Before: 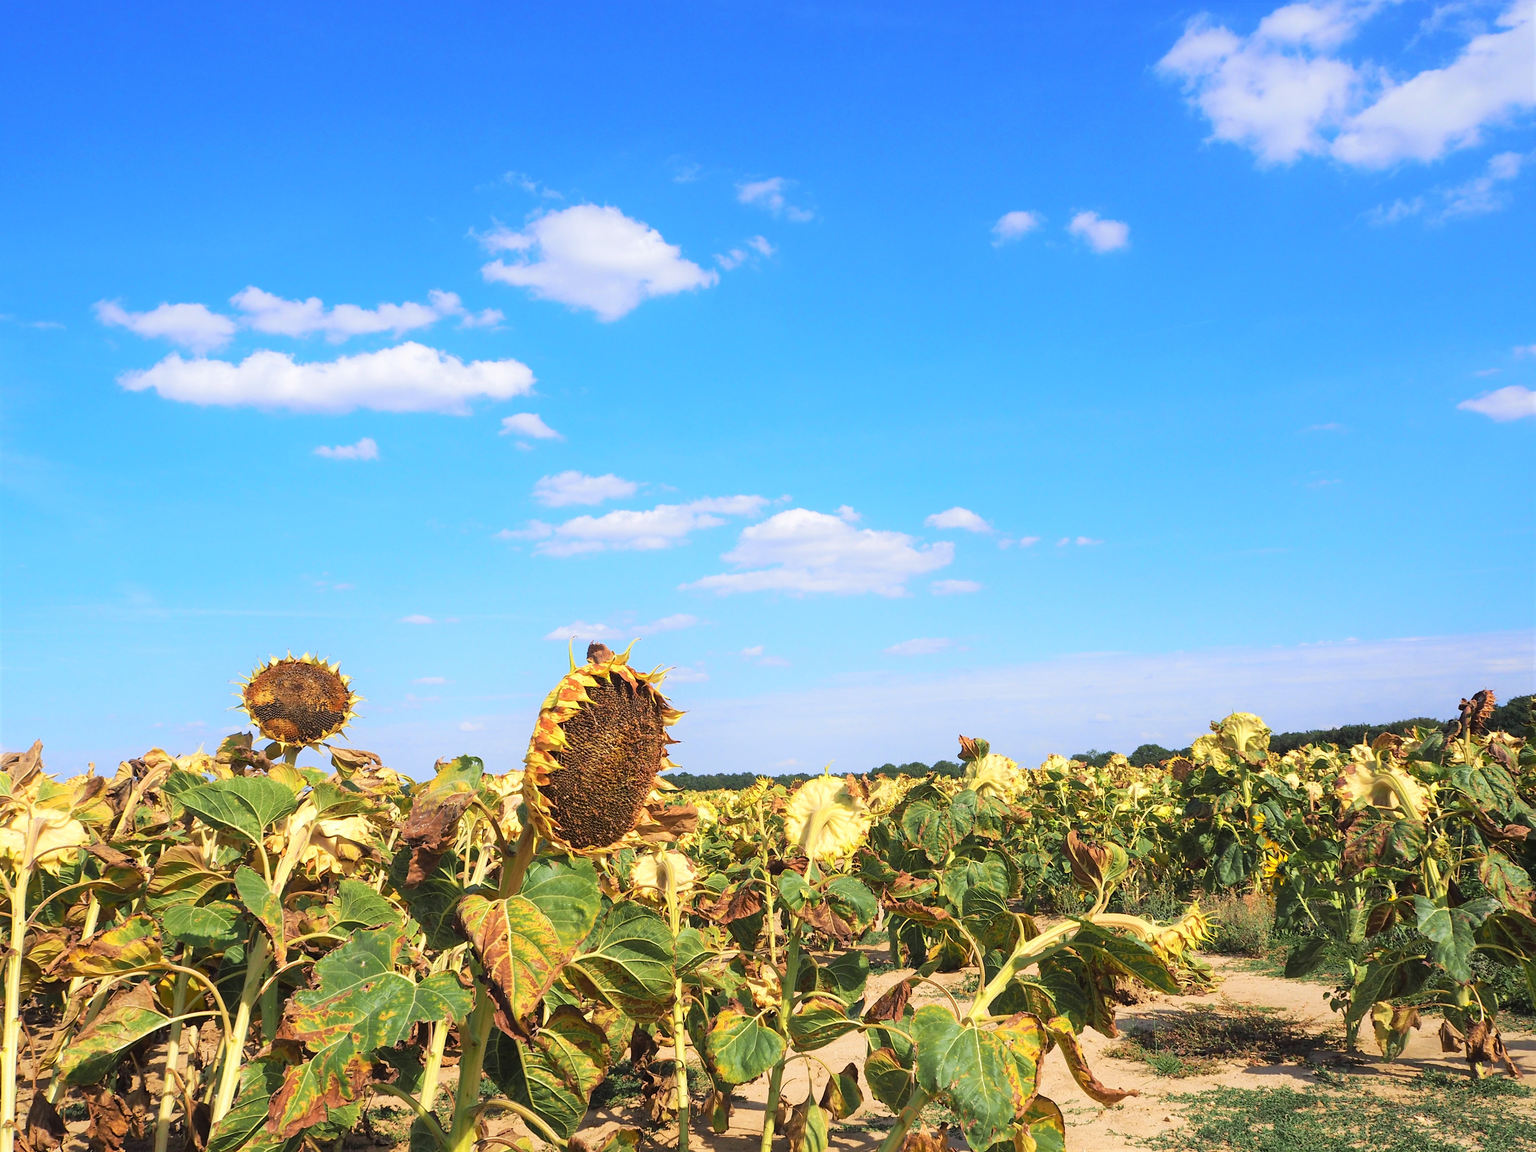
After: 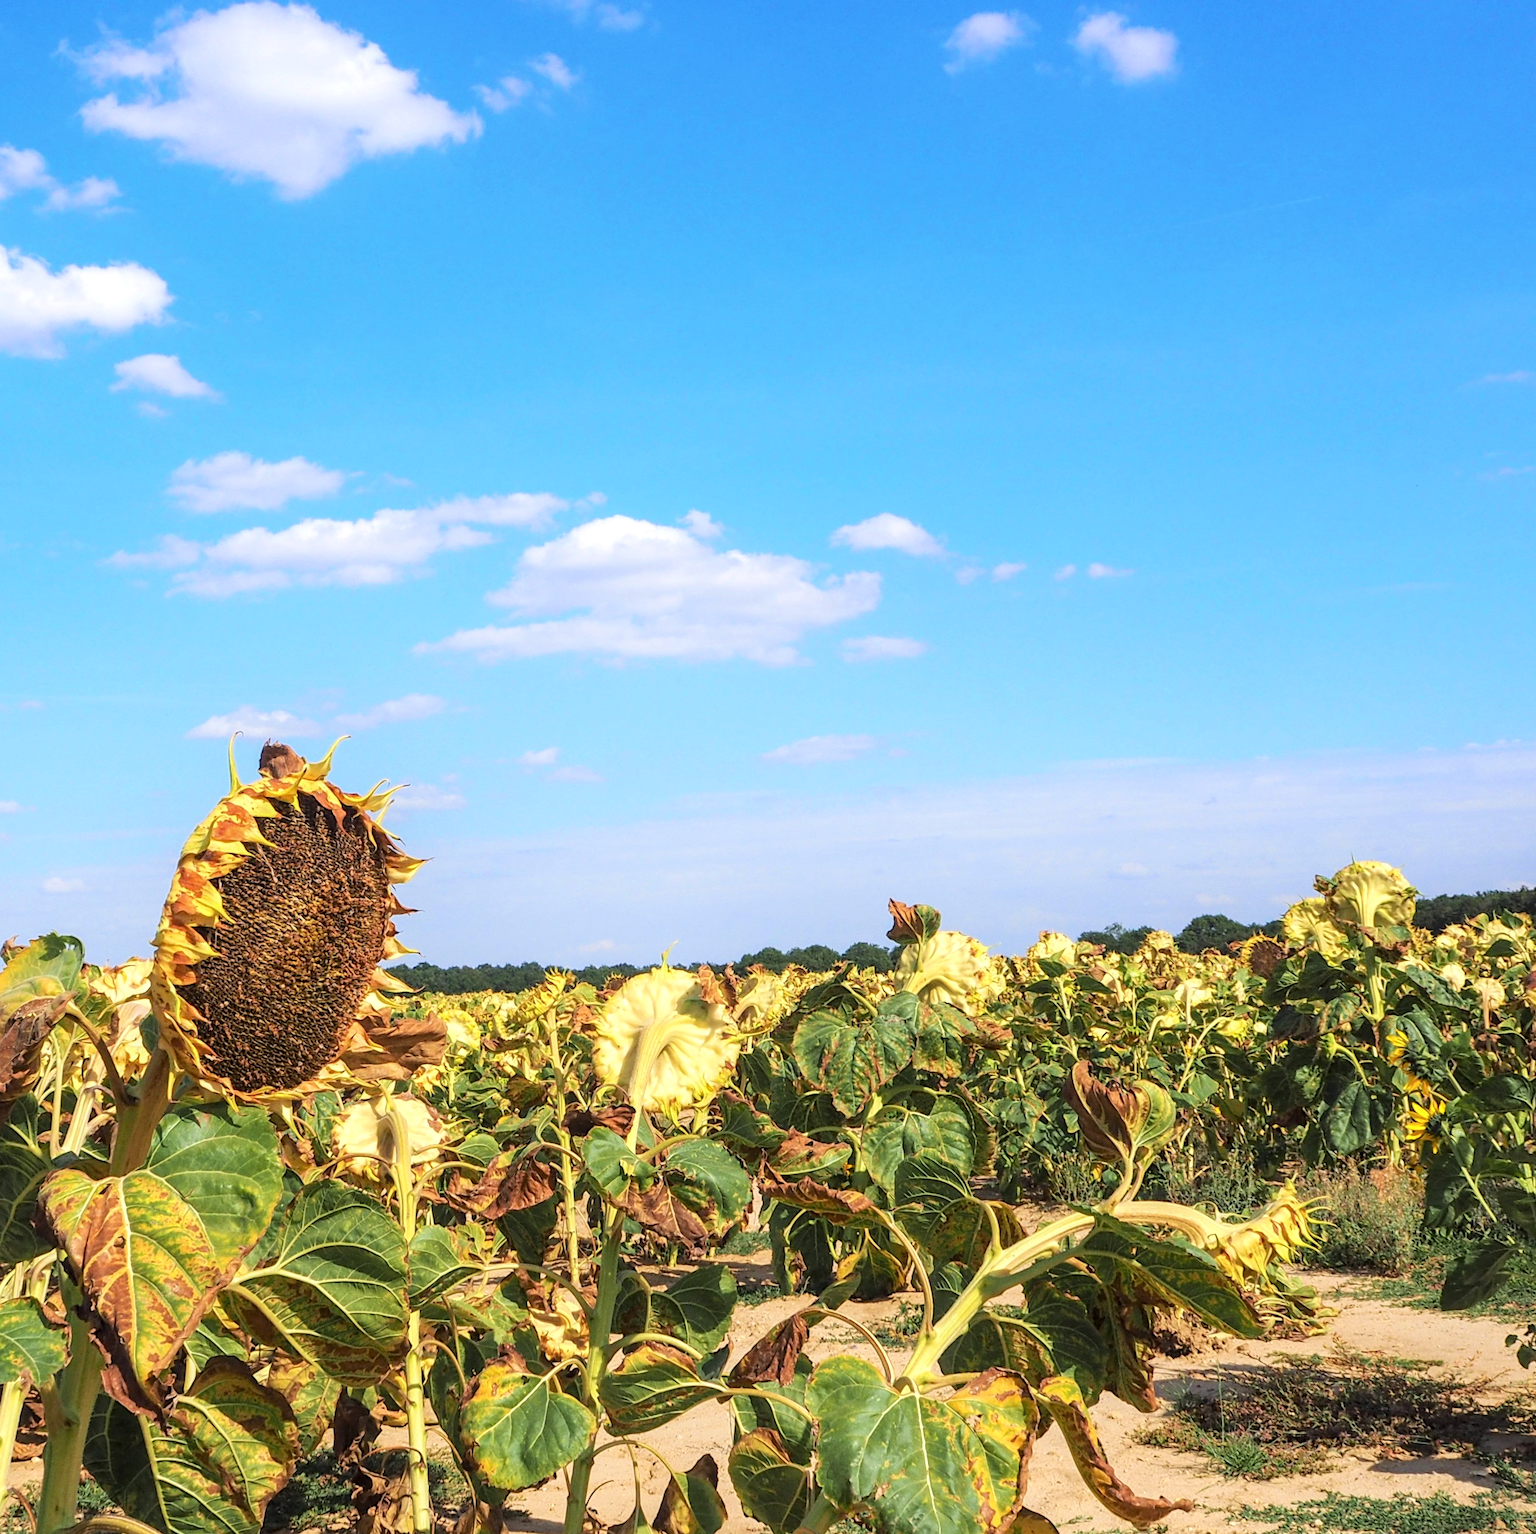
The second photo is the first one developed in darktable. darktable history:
local contrast: detail 130%
crop and rotate: left 28.256%, top 17.734%, right 12.656%, bottom 3.573%
